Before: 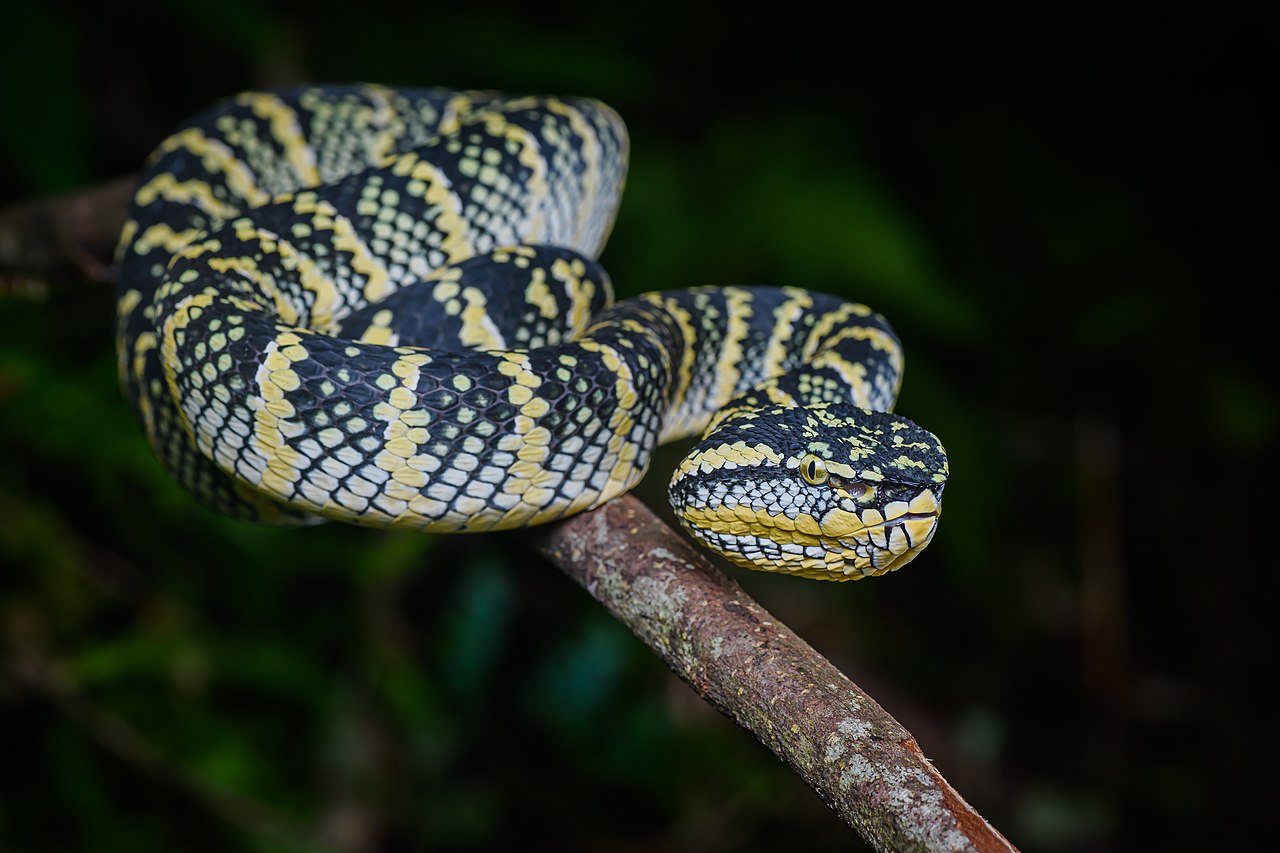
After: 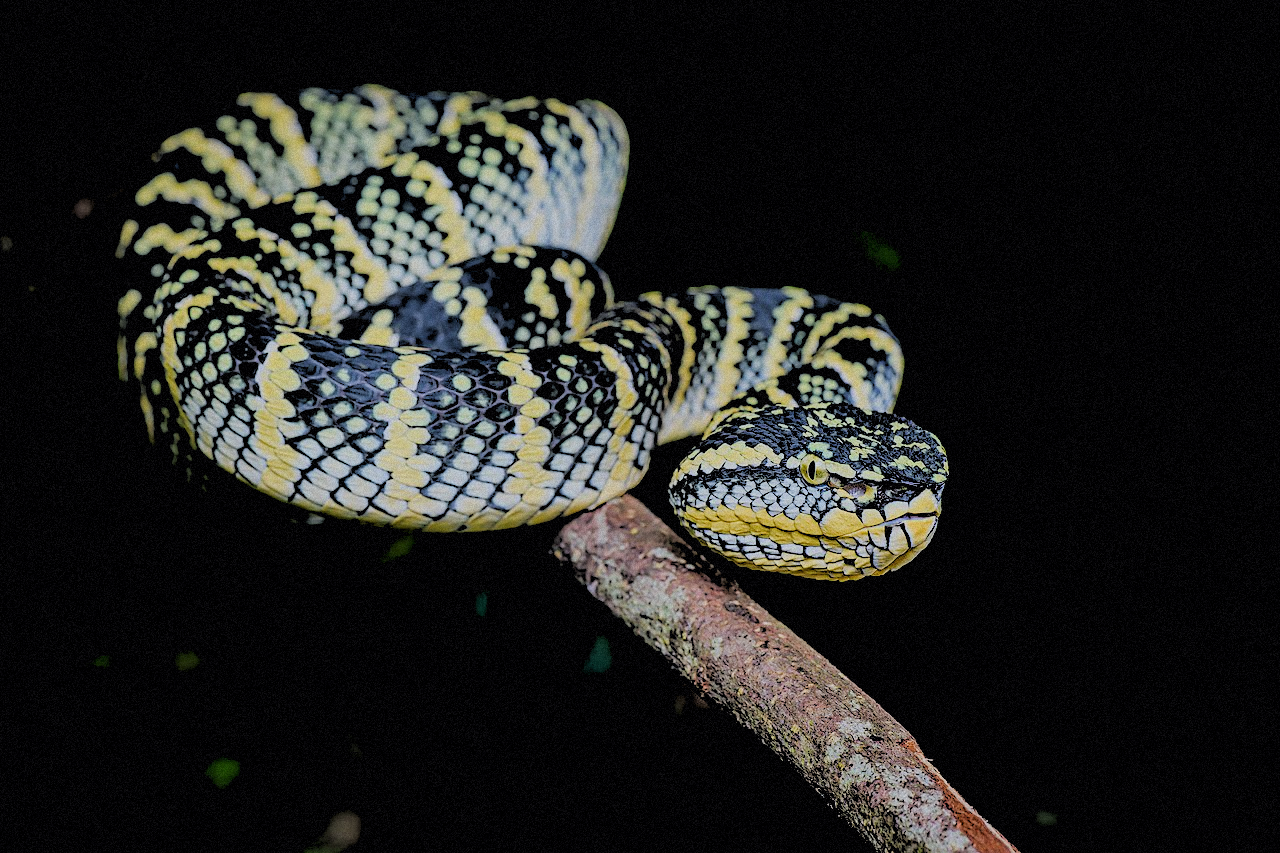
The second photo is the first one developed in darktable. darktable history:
filmic rgb: black relative exposure -7.15 EV, white relative exposure 5.36 EV, hardness 3.02, color science v6 (2022)
grain: mid-tones bias 0%
rgb levels: levels [[0.027, 0.429, 0.996], [0, 0.5, 1], [0, 0.5, 1]]
